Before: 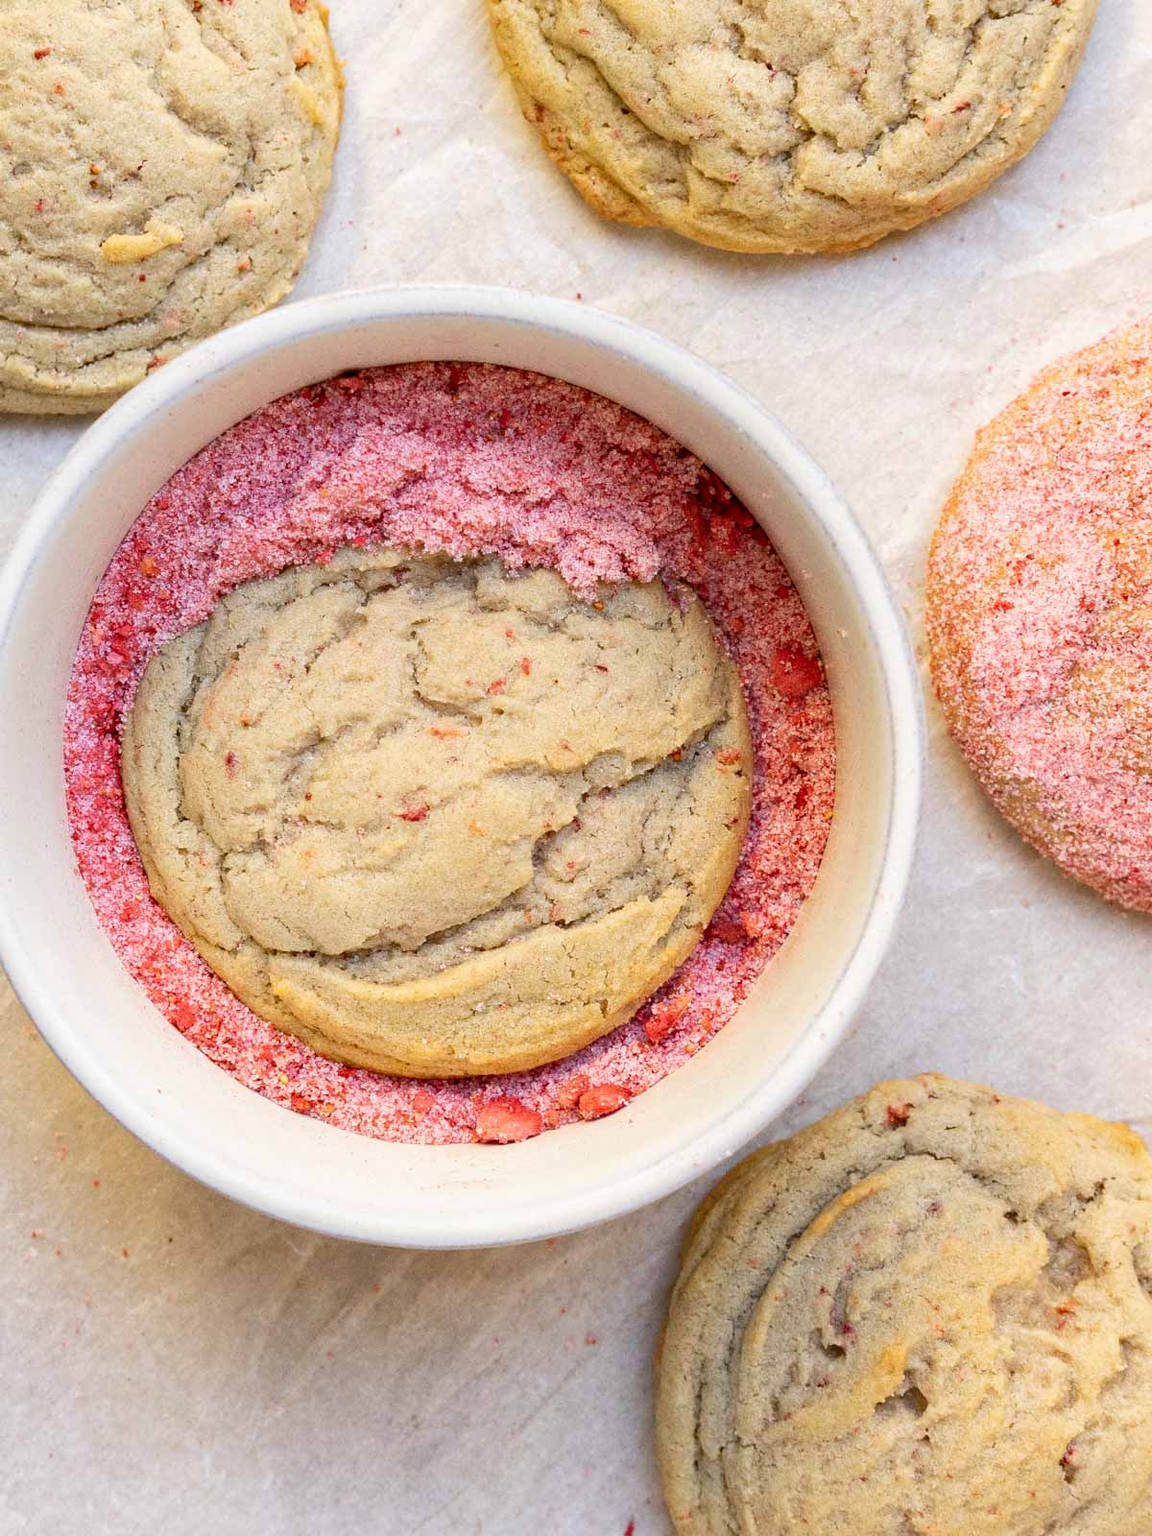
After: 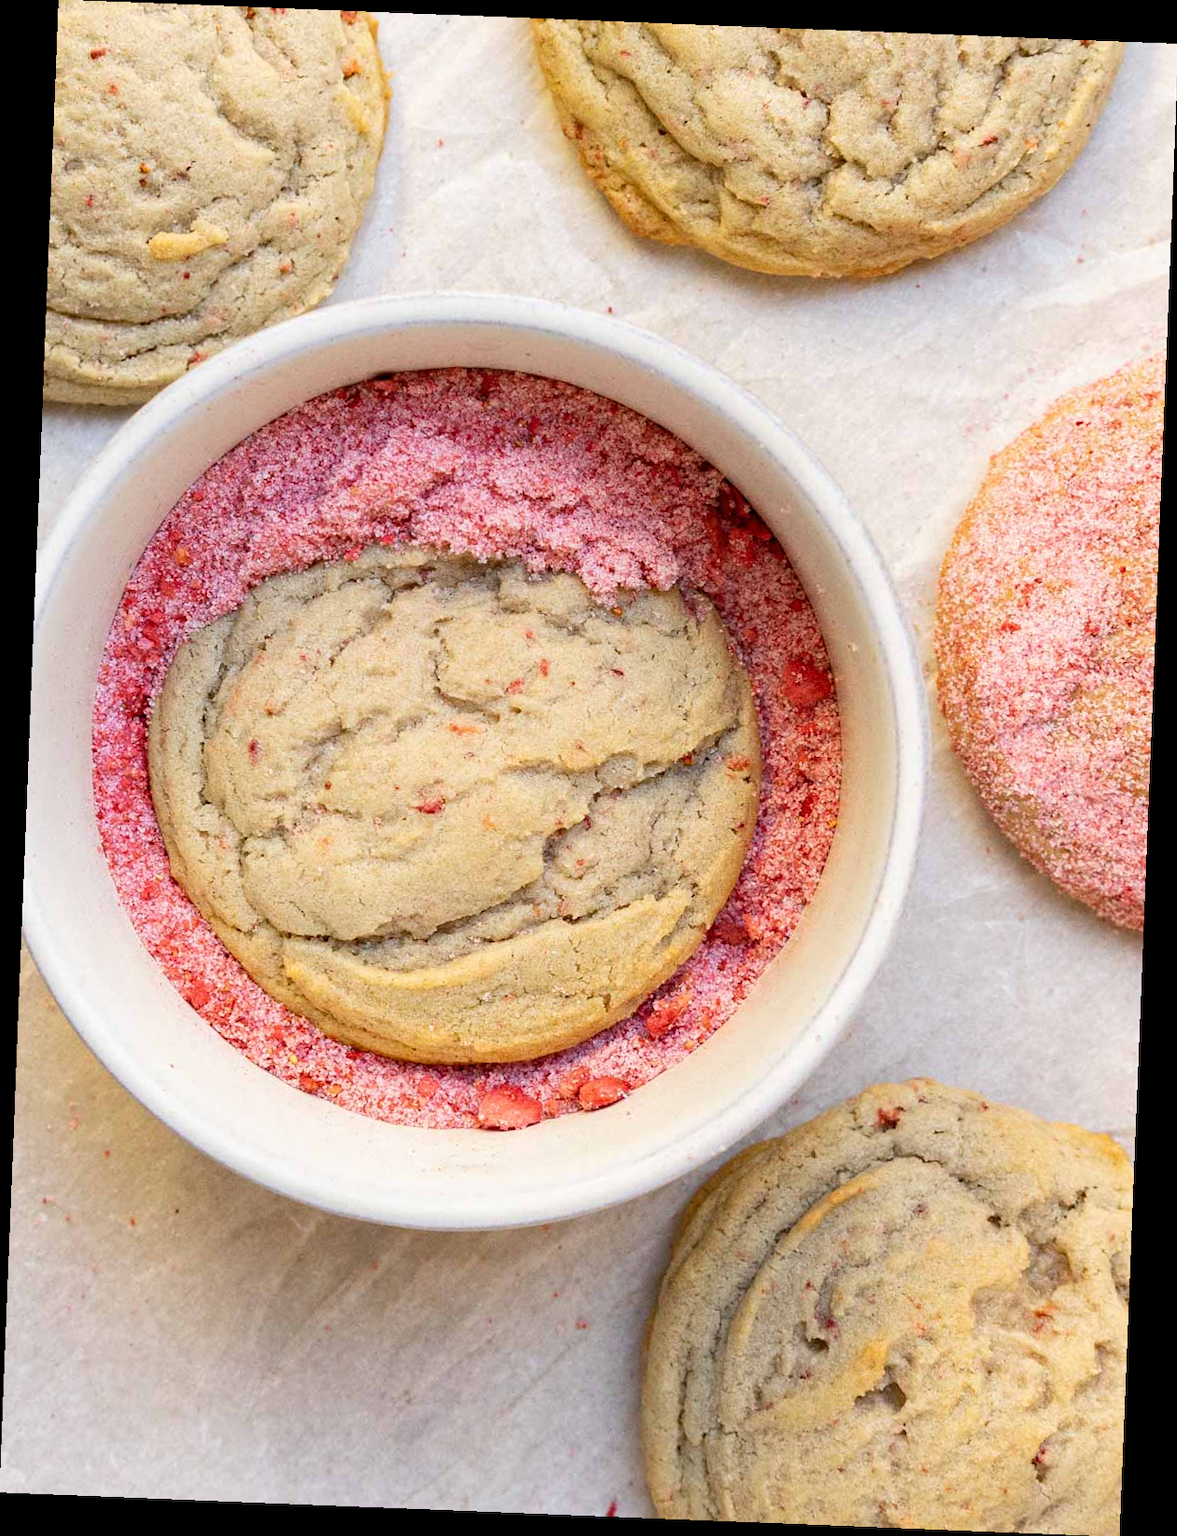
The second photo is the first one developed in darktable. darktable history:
rotate and perspective: rotation 2.27°, automatic cropping off
